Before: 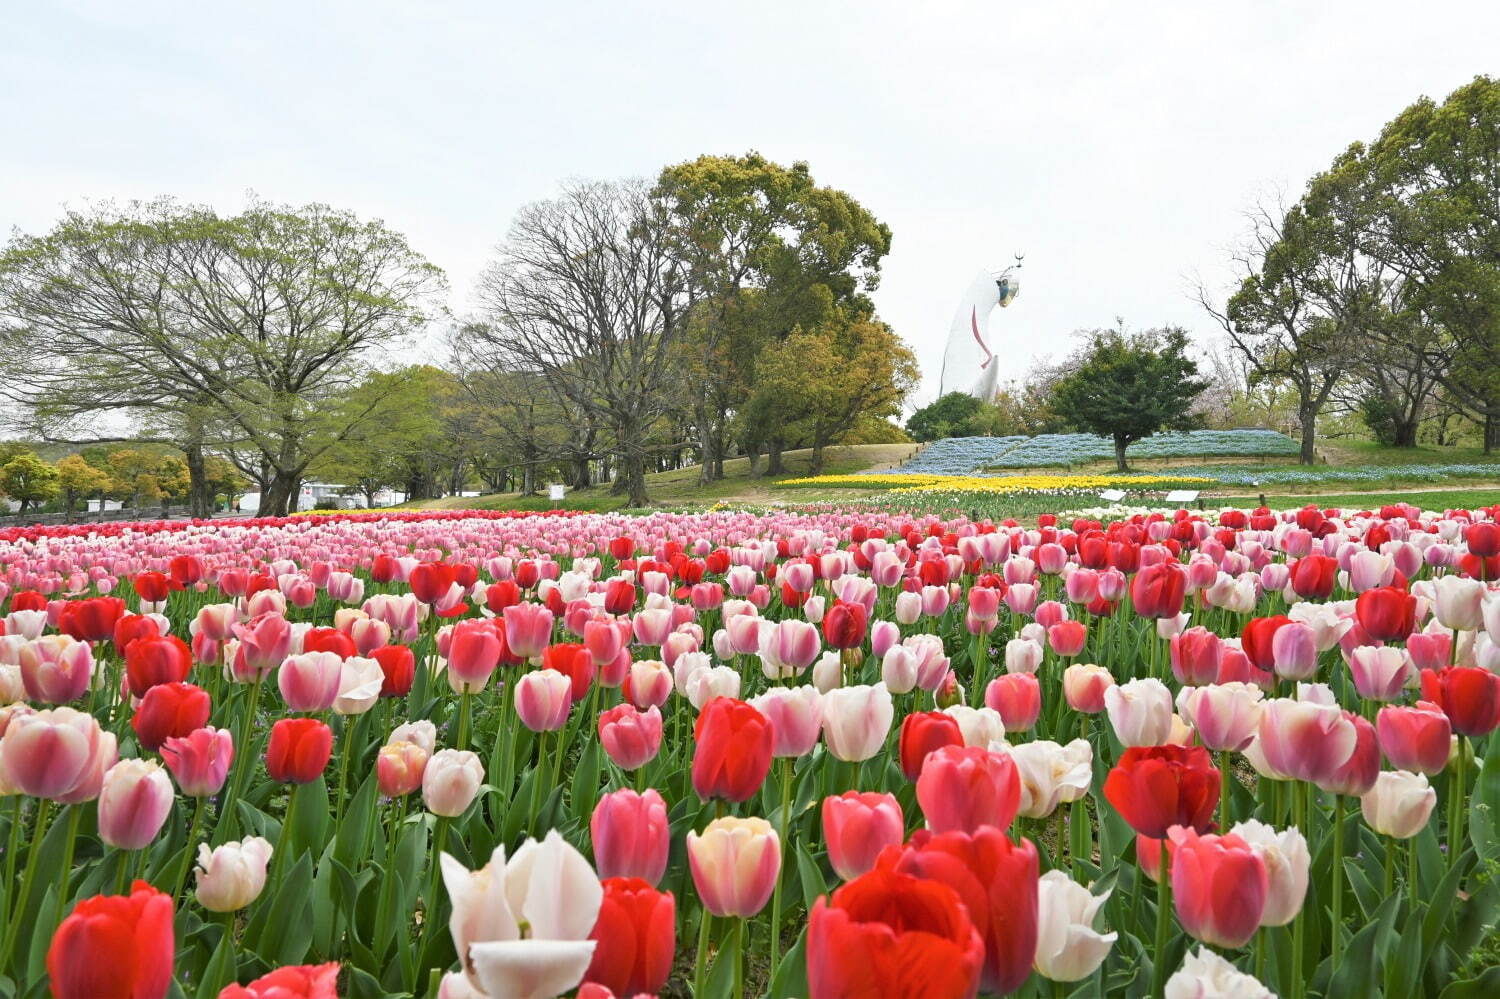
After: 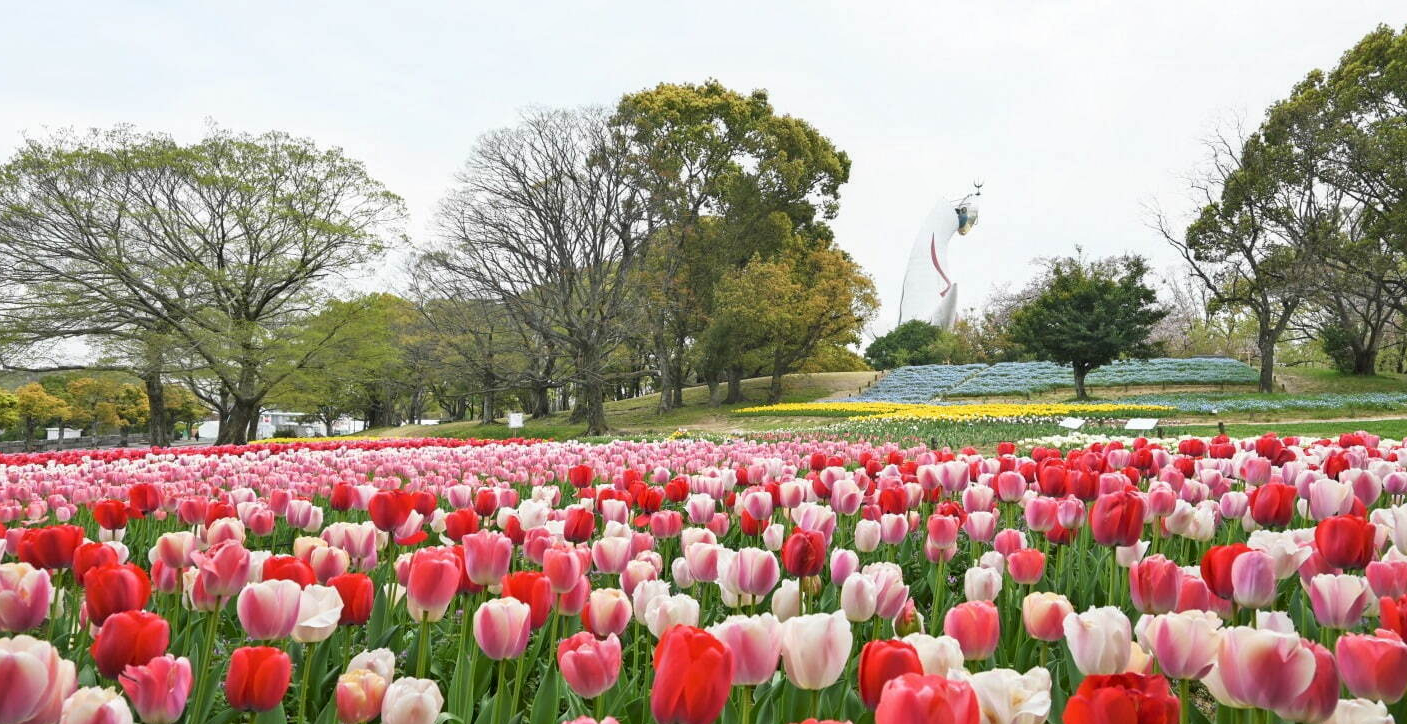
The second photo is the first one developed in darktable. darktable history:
crop: left 2.737%, top 7.287%, right 3.421%, bottom 20.179%
local contrast: highlights 61%, shadows 106%, detail 107%, midtone range 0.529
